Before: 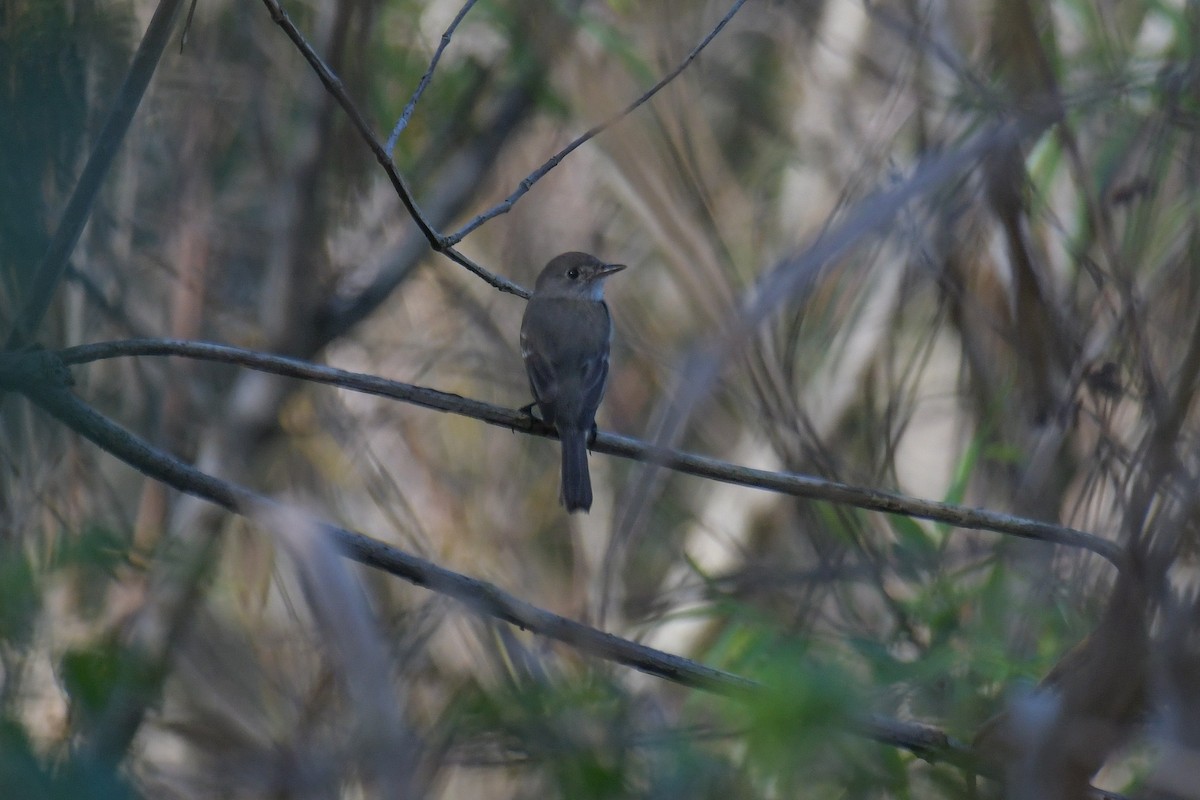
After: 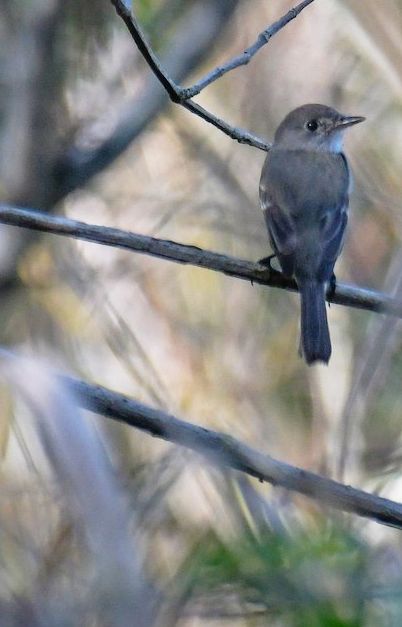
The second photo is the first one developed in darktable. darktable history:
base curve: curves: ch0 [(0, 0) (0.012, 0.01) (0.073, 0.168) (0.31, 0.711) (0.645, 0.957) (1, 1)], preserve colors none
crop and rotate: left 21.77%, top 18.528%, right 44.676%, bottom 2.997%
